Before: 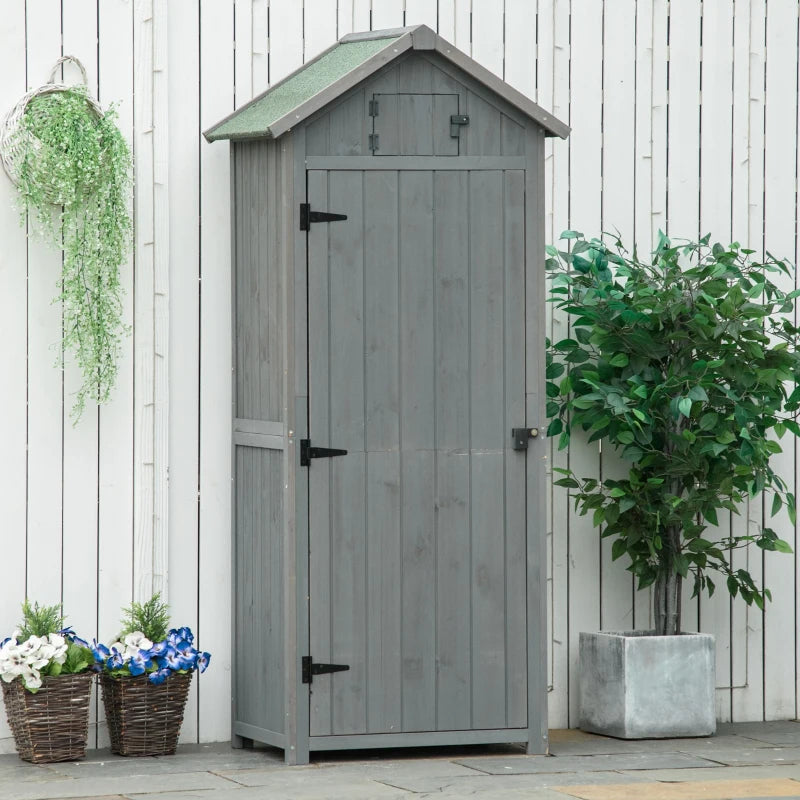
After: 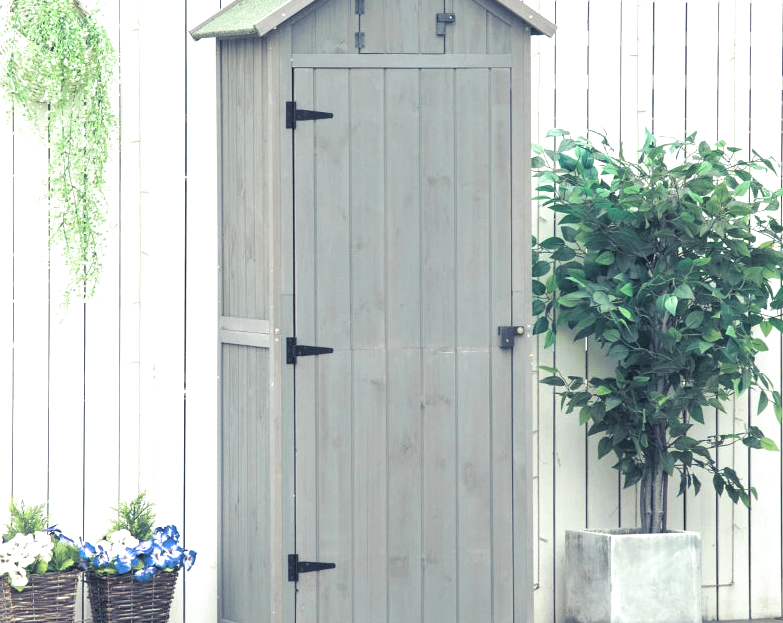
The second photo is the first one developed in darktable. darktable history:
contrast brightness saturation: contrast -0.15, brightness 0.05, saturation -0.12
exposure: black level correction 0, exposure 1.173 EV, compensate exposure bias true, compensate highlight preservation false
split-toning: shadows › hue 230.4°
crop and rotate: left 1.814%, top 12.818%, right 0.25%, bottom 9.225%
